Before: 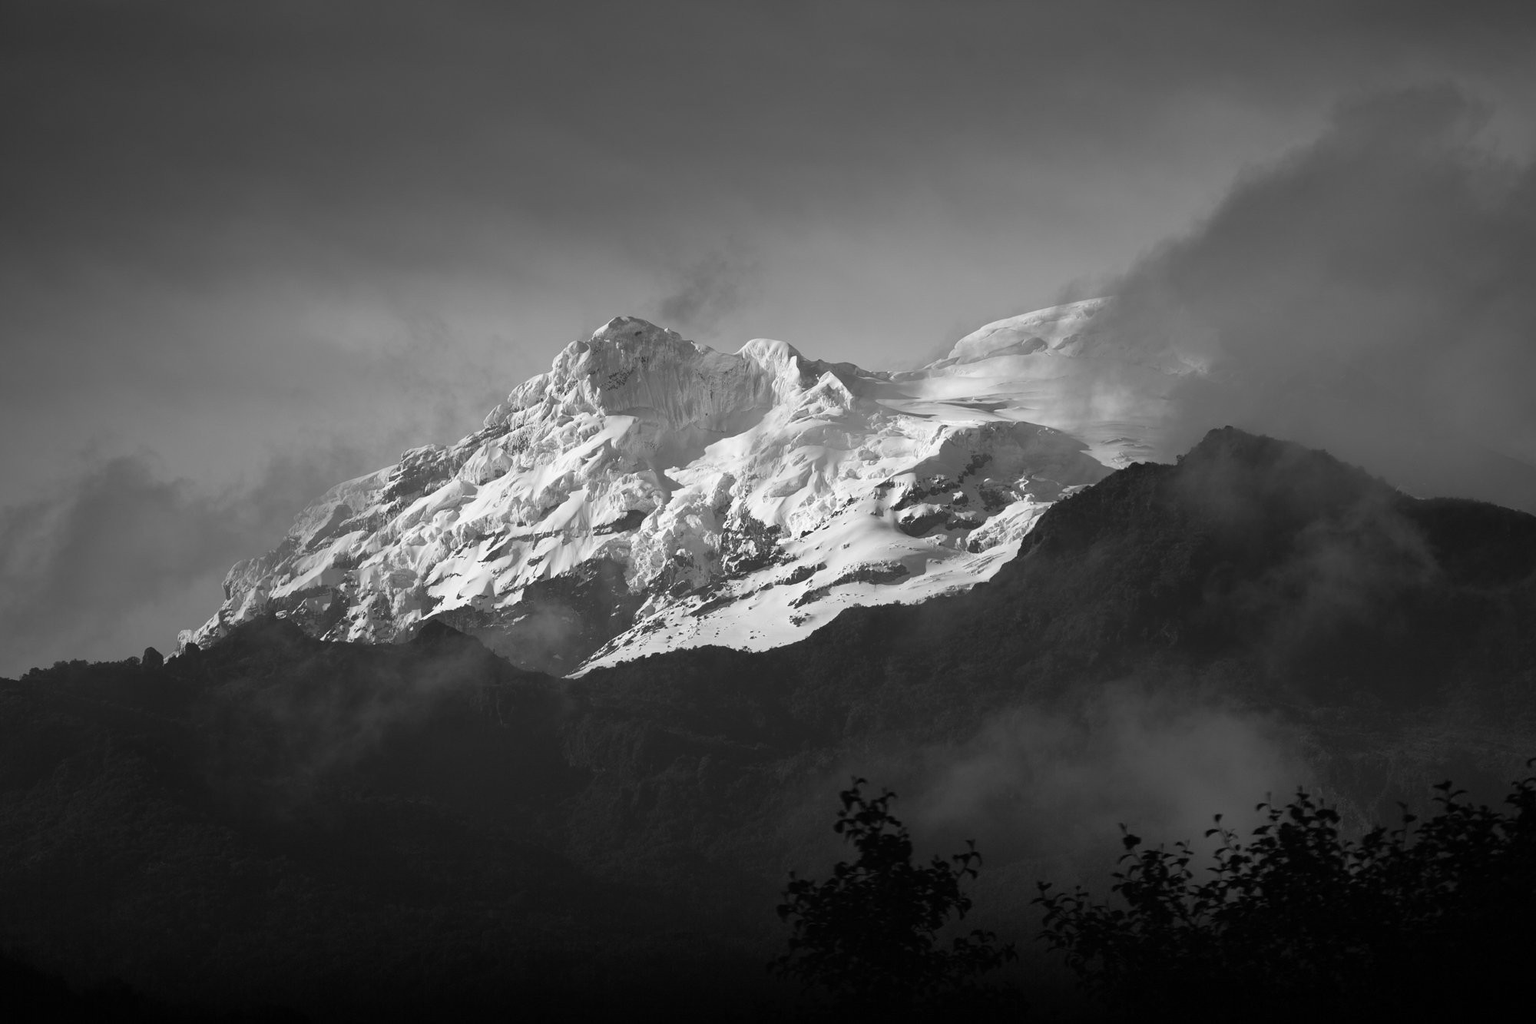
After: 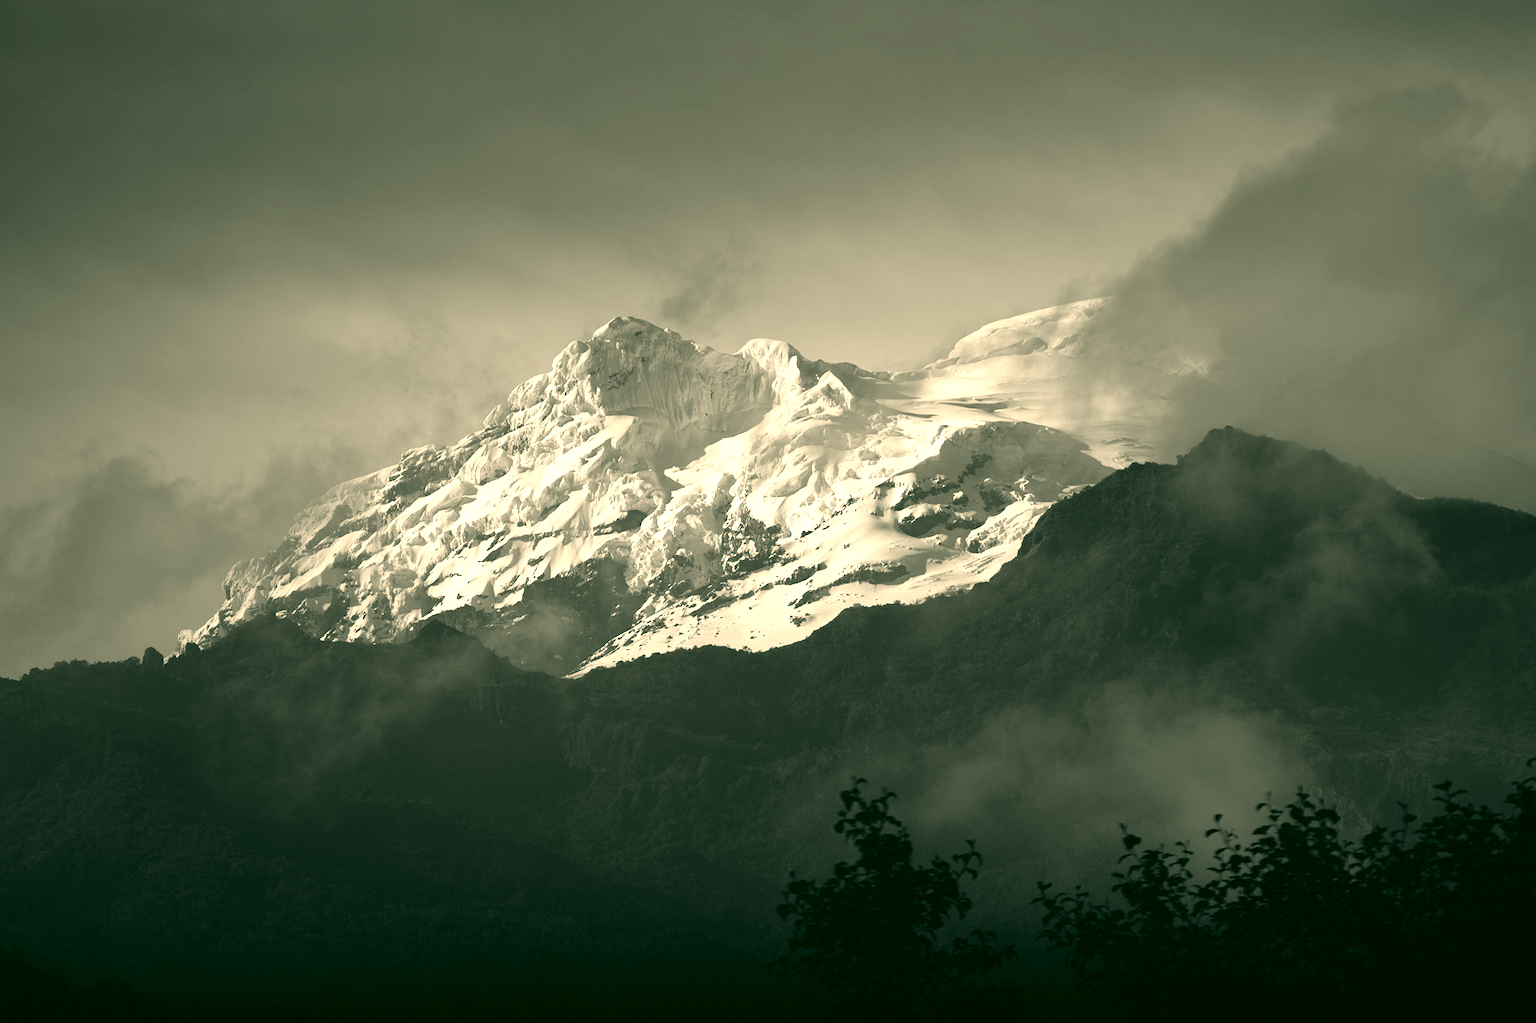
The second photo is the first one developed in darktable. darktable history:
exposure: black level correction 0, exposure 0.694 EV, compensate highlight preservation false
color correction: highlights a* 4.75, highlights b* 24.39, shadows a* -16.36, shadows b* 3.9
